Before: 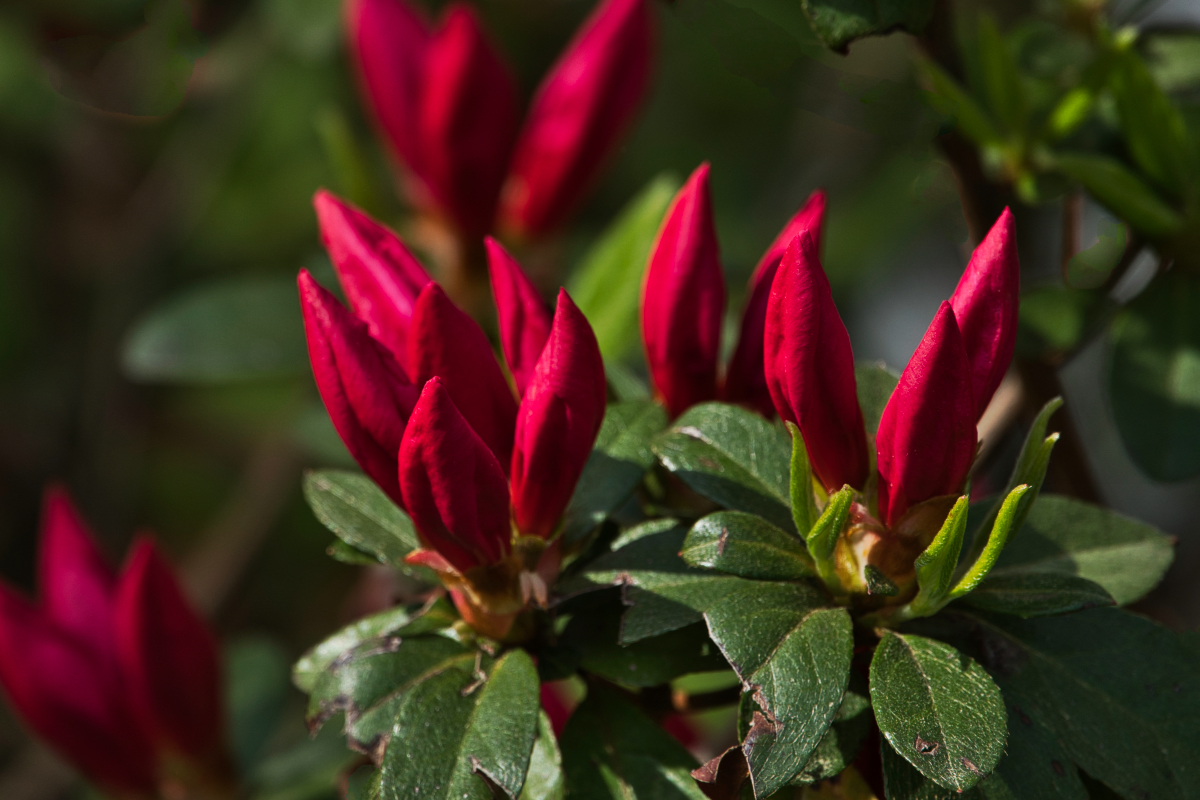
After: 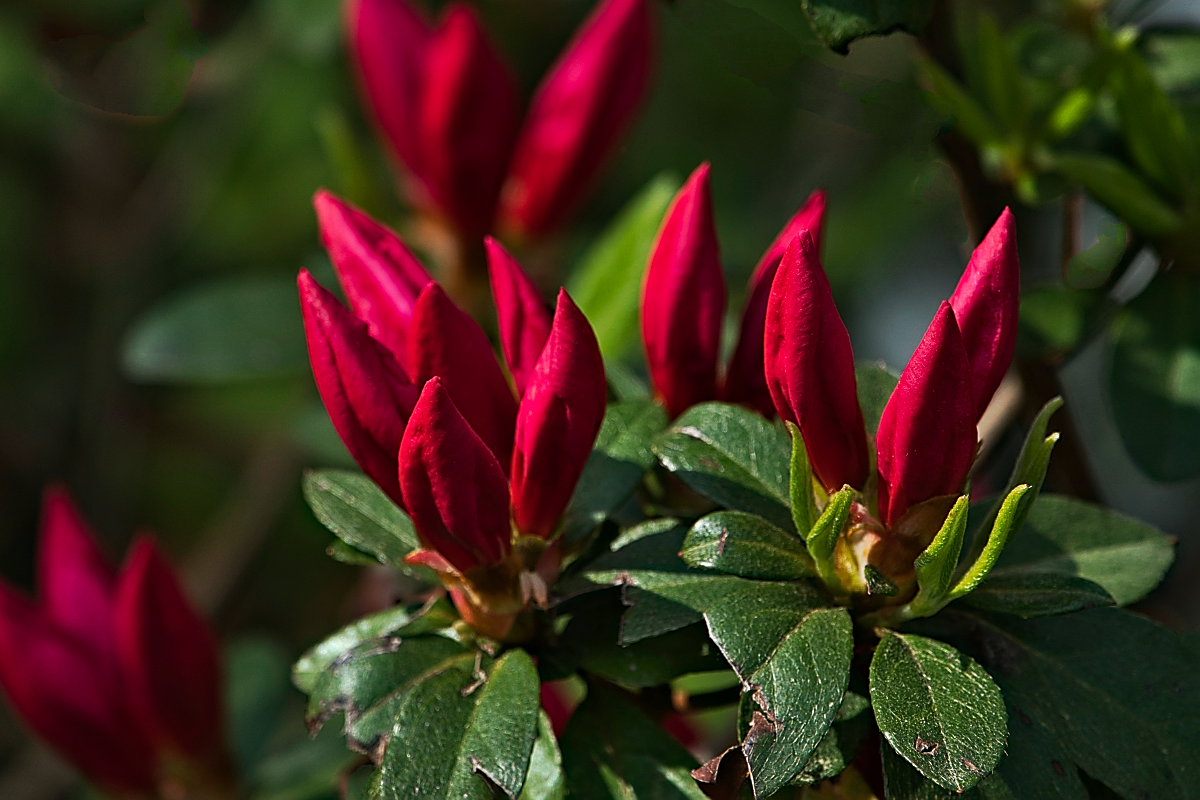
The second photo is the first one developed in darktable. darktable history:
sharpen: radius 1.4, amount 1.25, threshold 0.7
haze removal: compatibility mode true, adaptive false
